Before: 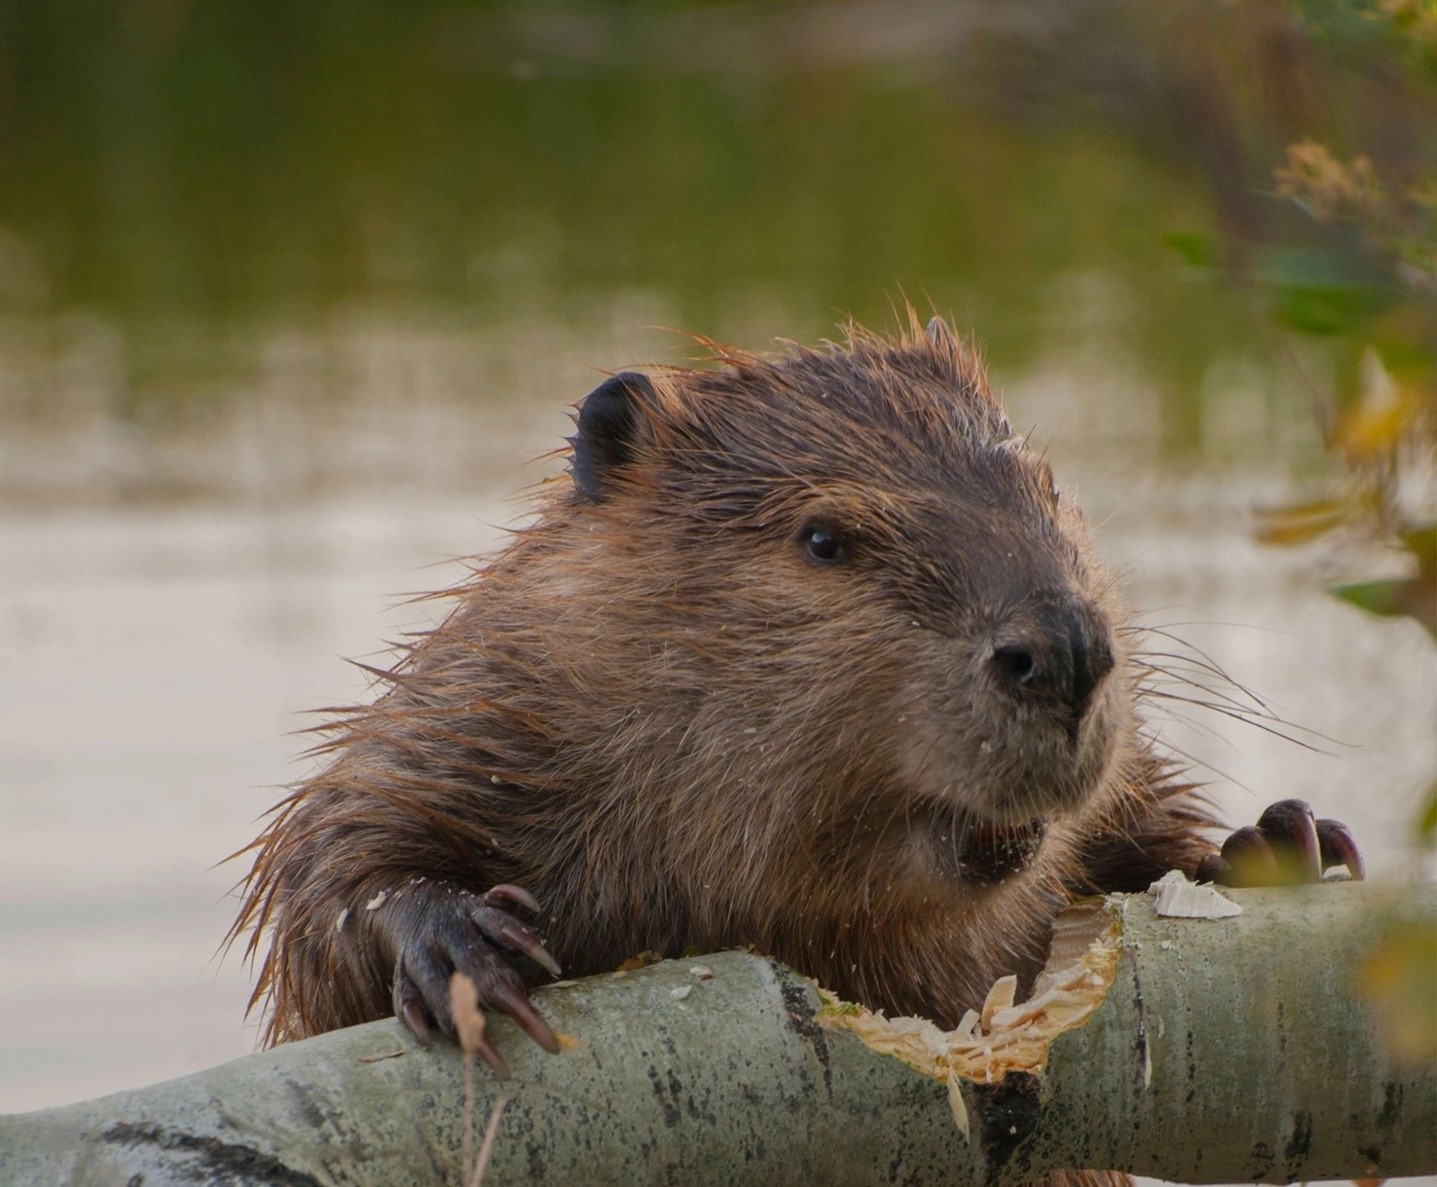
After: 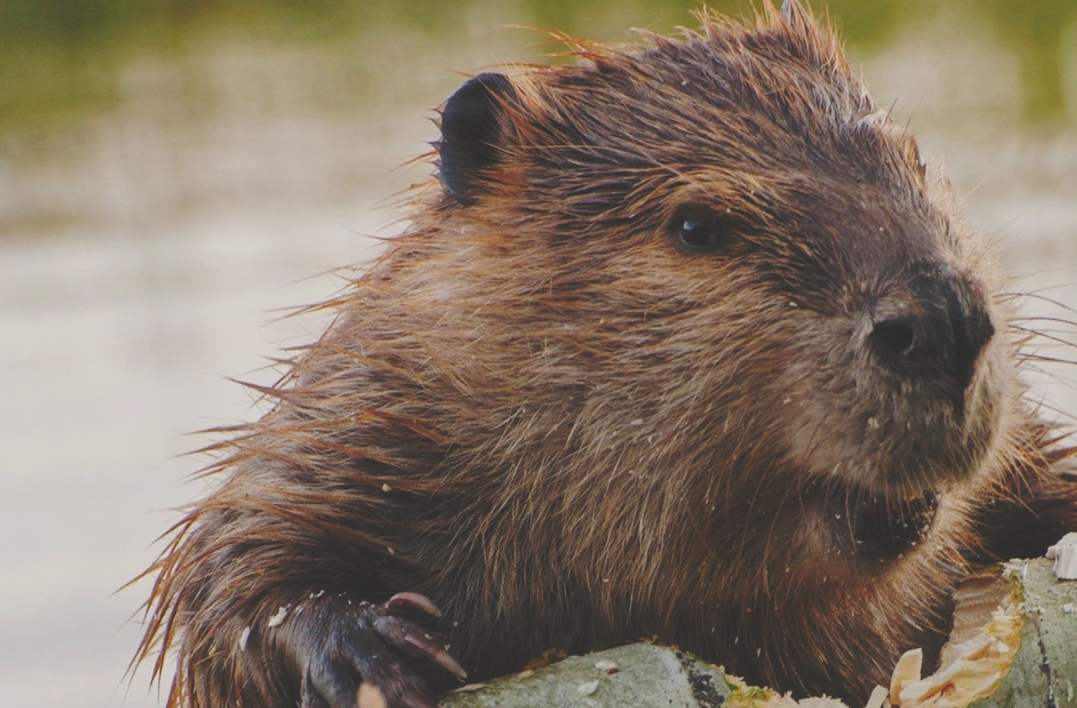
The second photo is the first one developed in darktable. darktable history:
crop: left 11.123%, top 27.61%, right 18.3%, bottom 17.034%
base curve: curves: ch0 [(0, 0.024) (0.055, 0.065) (0.121, 0.166) (0.236, 0.319) (0.693, 0.726) (1, 1)], preserve colors none
rotate and perspective: rotation -4.2°, shear 0.006, automatic cropping off
